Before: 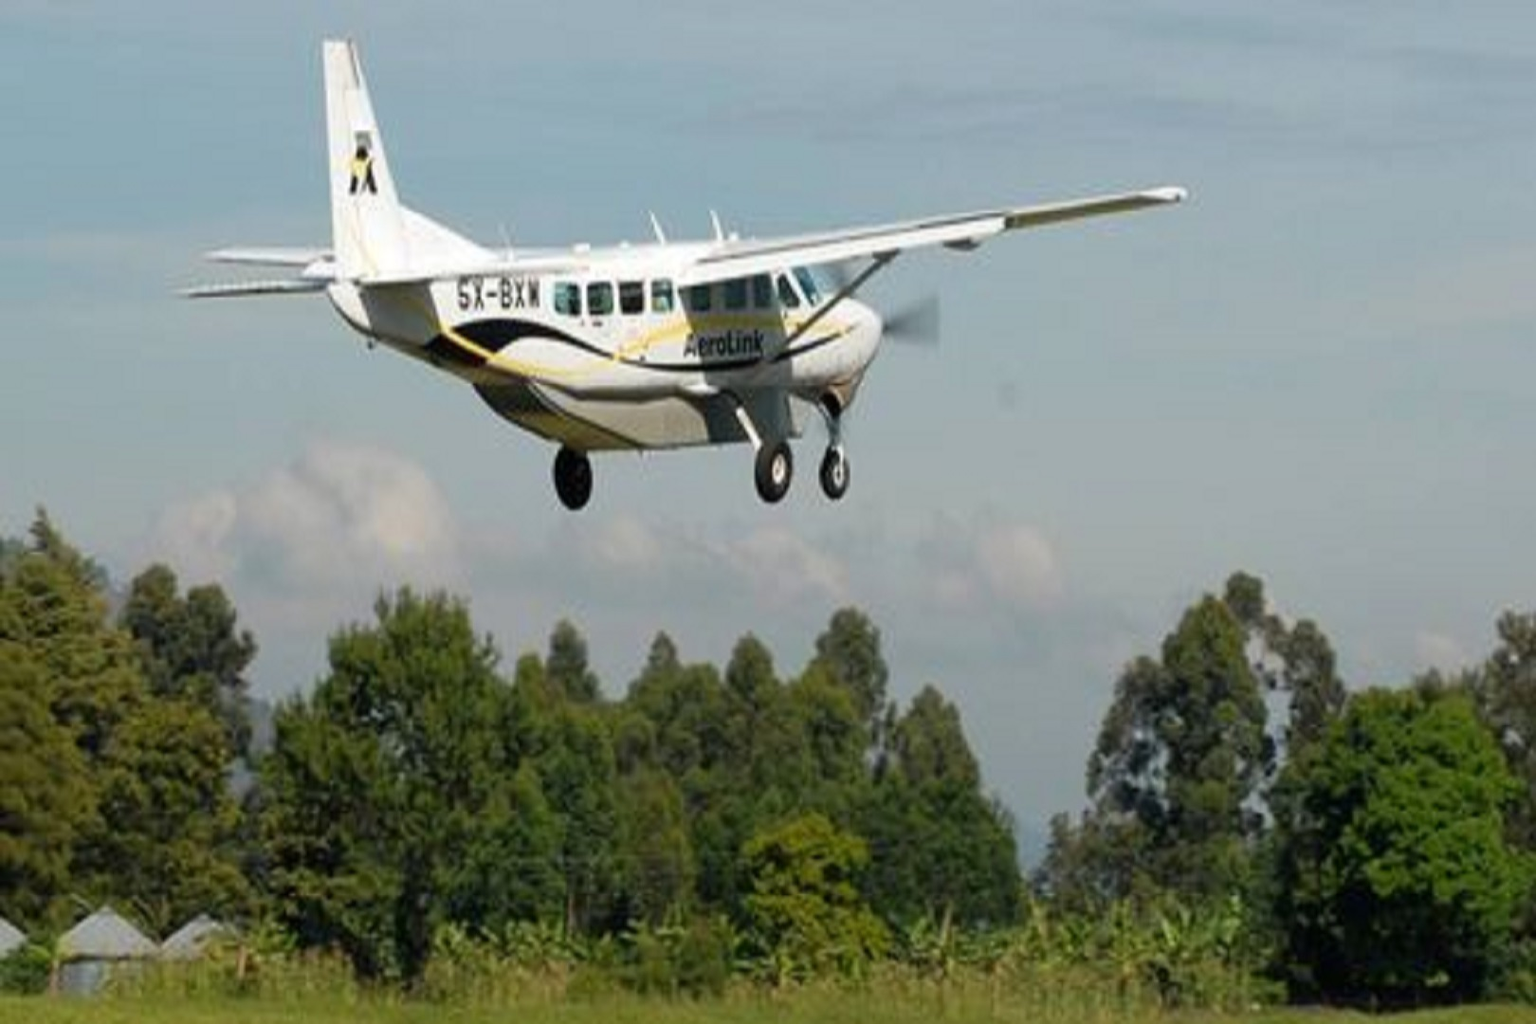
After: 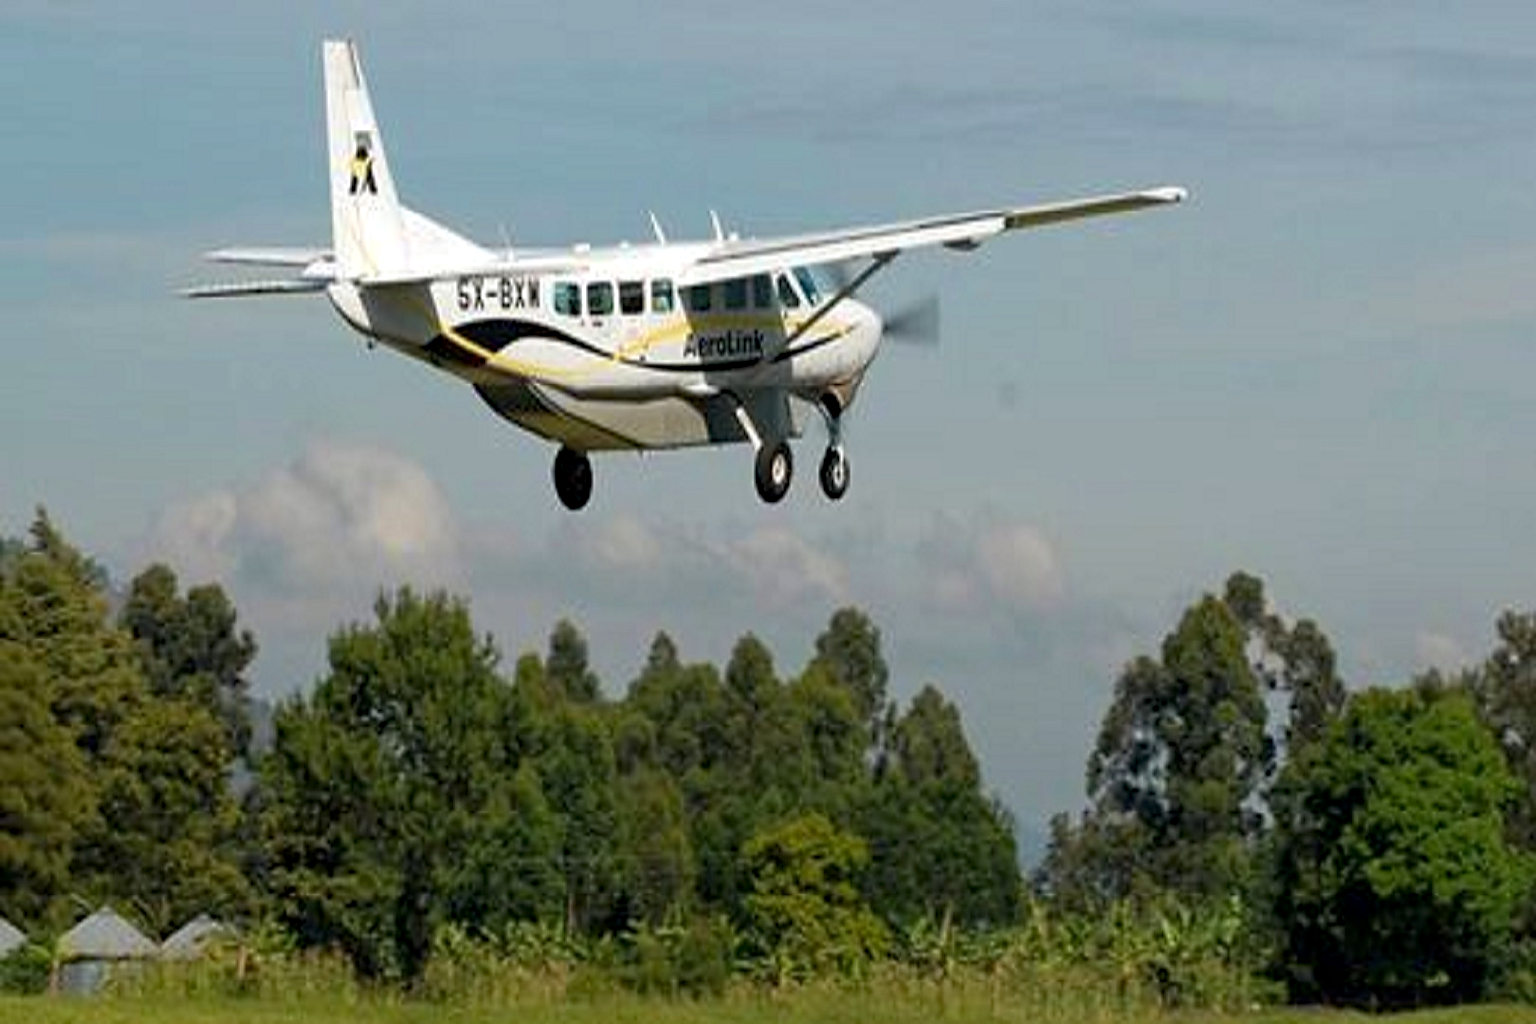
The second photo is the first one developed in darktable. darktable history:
local contrast: highlights 100%, shadows 100%, detail 120%, midtone range 0.2
haze removal: compatibility mode true, adaptive false
sharpen: radius 1.864, amount 0.398, threshold 1.271
